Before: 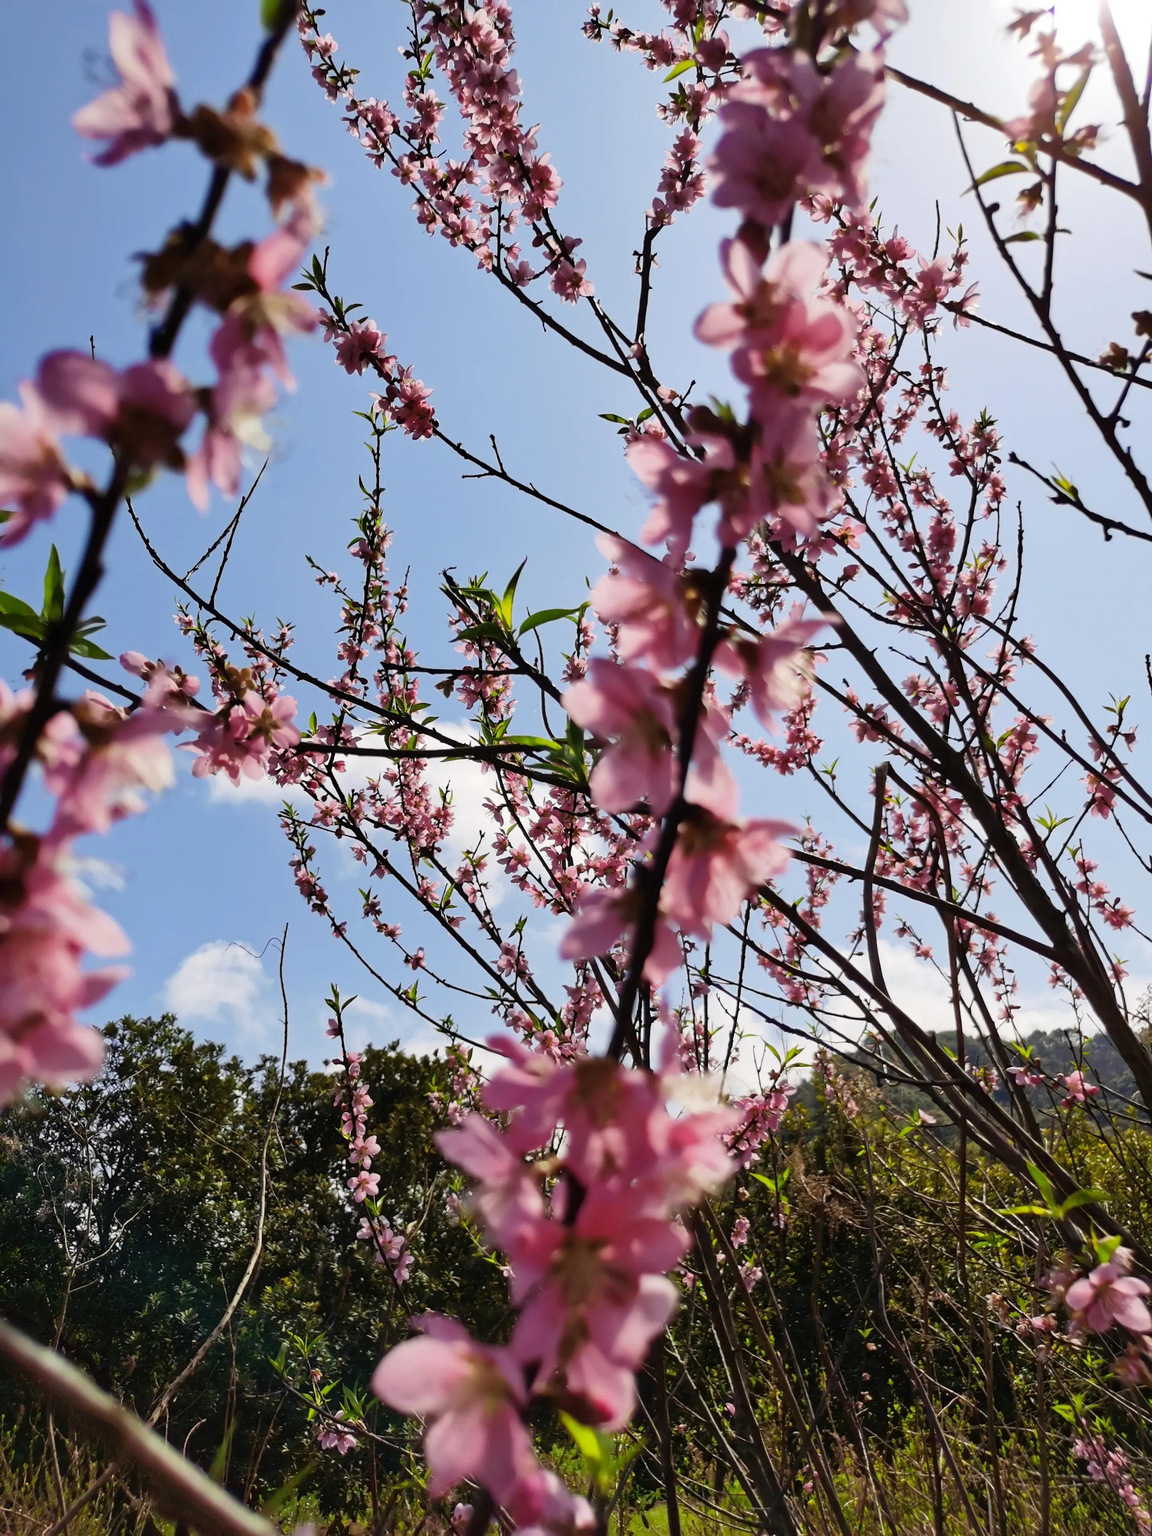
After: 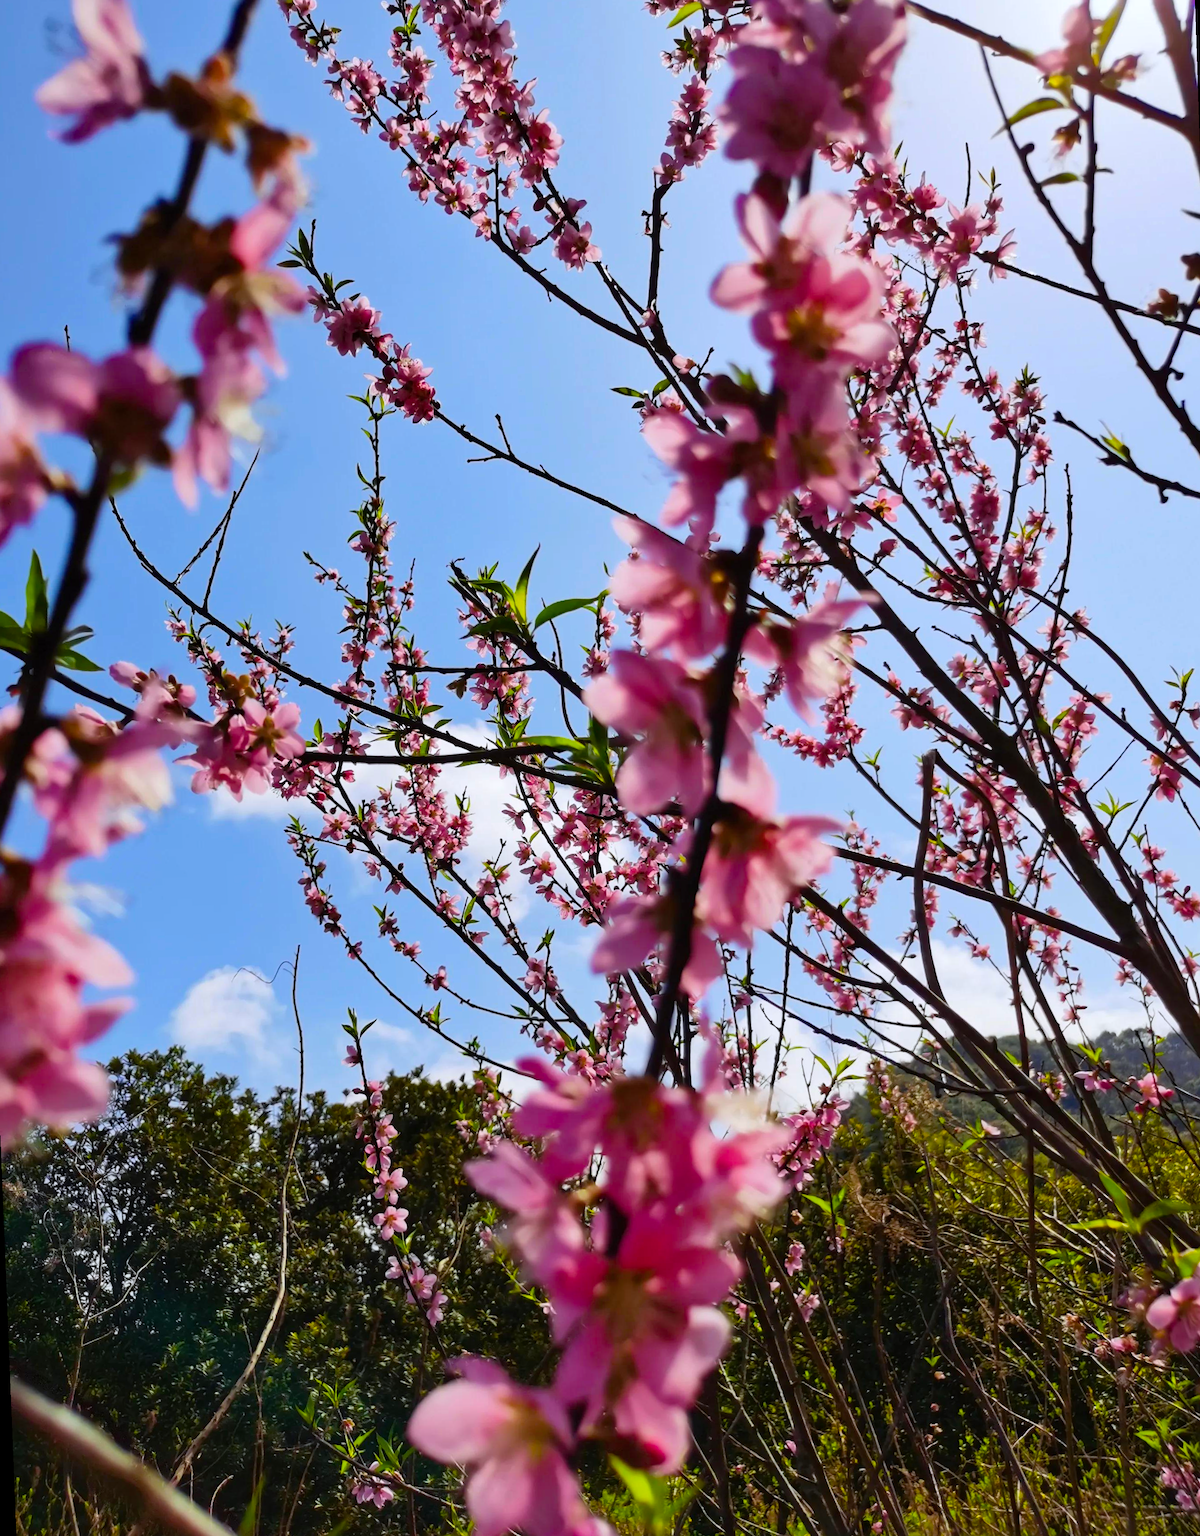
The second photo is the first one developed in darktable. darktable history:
rotate and perspective: rotation -2.12°, lens shift (vertical) 0.009, lens shift (horizontal) -0.008, automatic cropping original format, crop left 0.036, crop right 0.964, crop top 0.05, crop bottom 0.959
color balance rgb: linear chroma grading › global chroma 15%, perceptual saturation grading › global saturation 30%
white balance: red 0.98, blue 1.034
